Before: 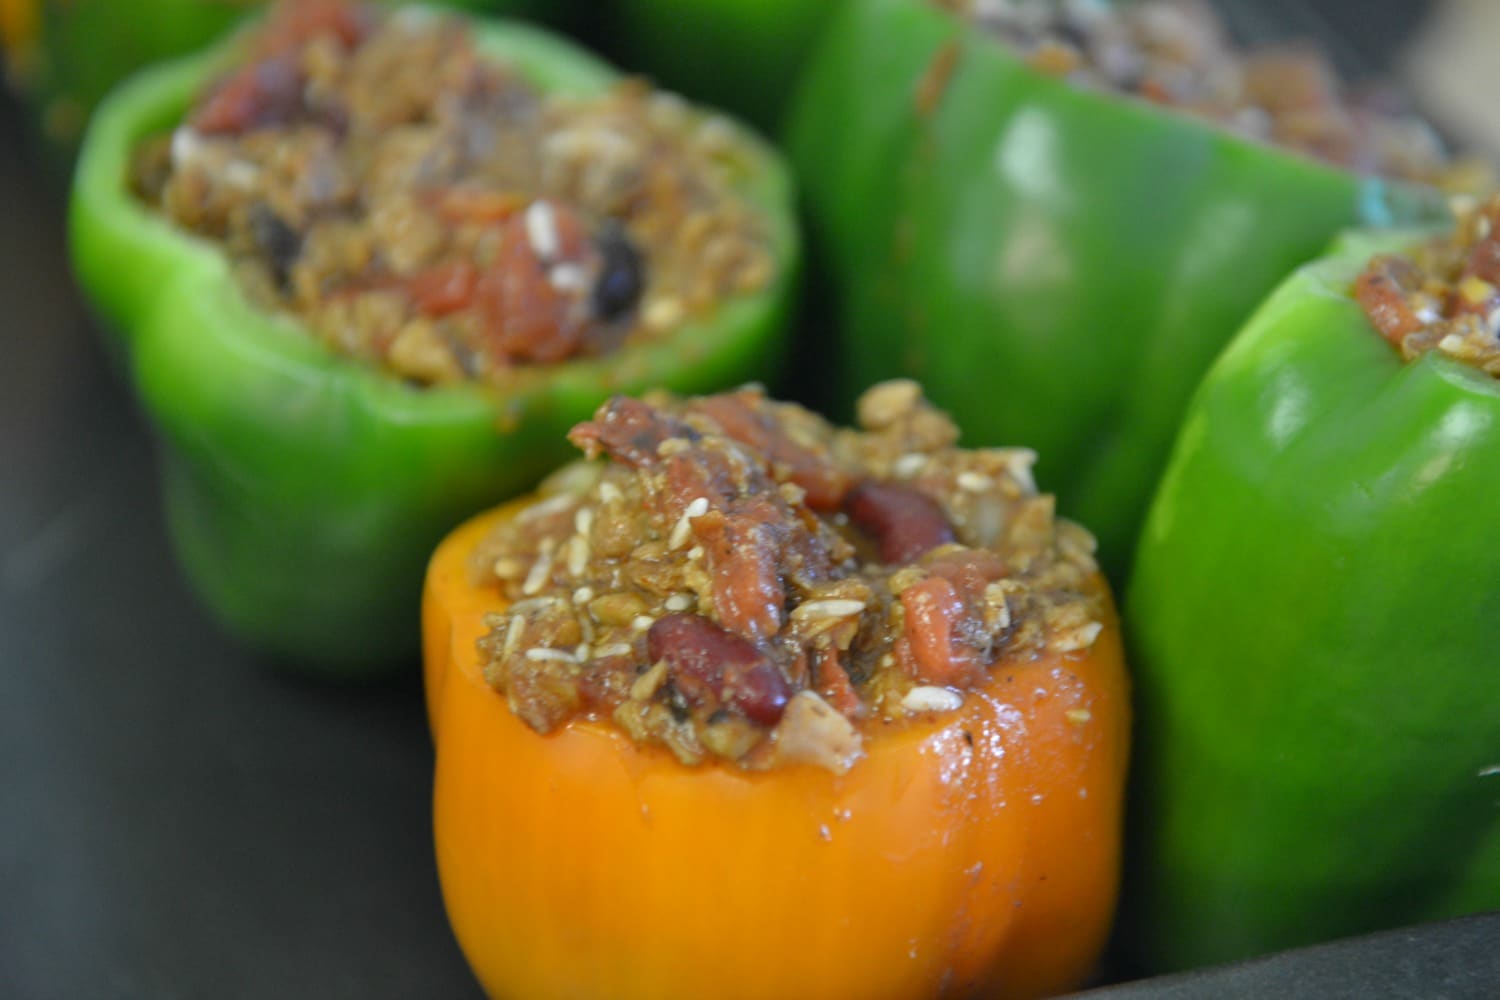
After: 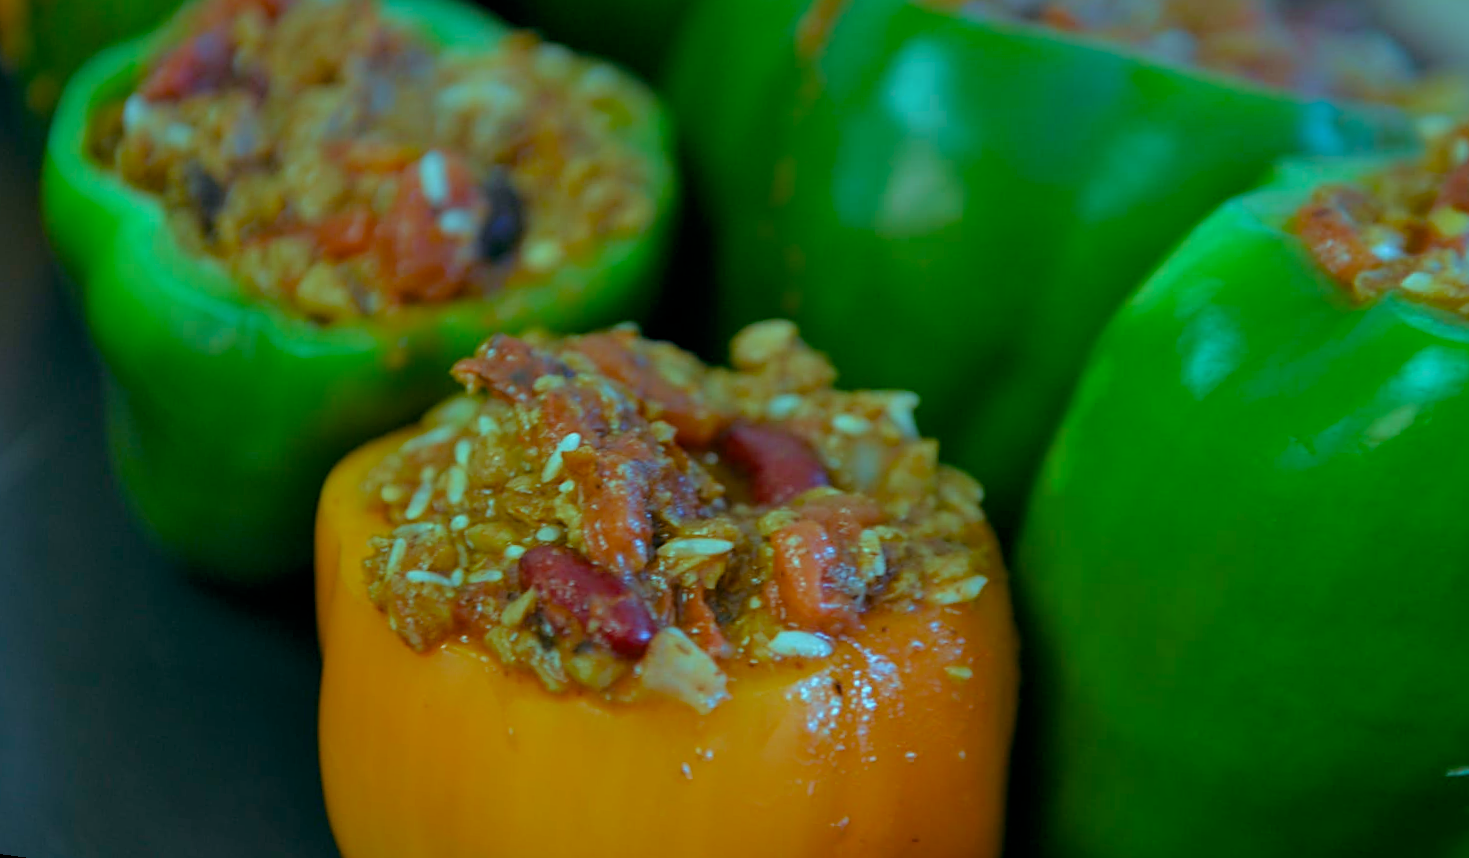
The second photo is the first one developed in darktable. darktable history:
color balance rgb: shadows lift › luminance -7.7%, shadows lift › chroma 2.13%, shadows lift › hue 165.27°, power › luminance -7.77%, power › chroma 1.34%, power › hue 330.55°, highlights gain › luminance -33.33%, highlights gain › chroma 5.68%, highlights gain › hue 217.2°, global offset › luminance -0.33%, global offset › chroma 0.11%, global offset › hue 165.27°, perceptual saturation grading › global saturation 27.72%, perceptual saturation grading › highlights -25%, perceptual saturation grading › mid-tones 25%, perceptual saturation grading › shadows 50%
rotate and perspective: rotation 1.69°, lens shift (vertical) -0.023, lens shift (horizontal) -0.291, crop left 0.025, crop right 0.988, crop top 0.092, crop bottom 0.842
sharpen: amount 0.478
velvia: on, module defaults
